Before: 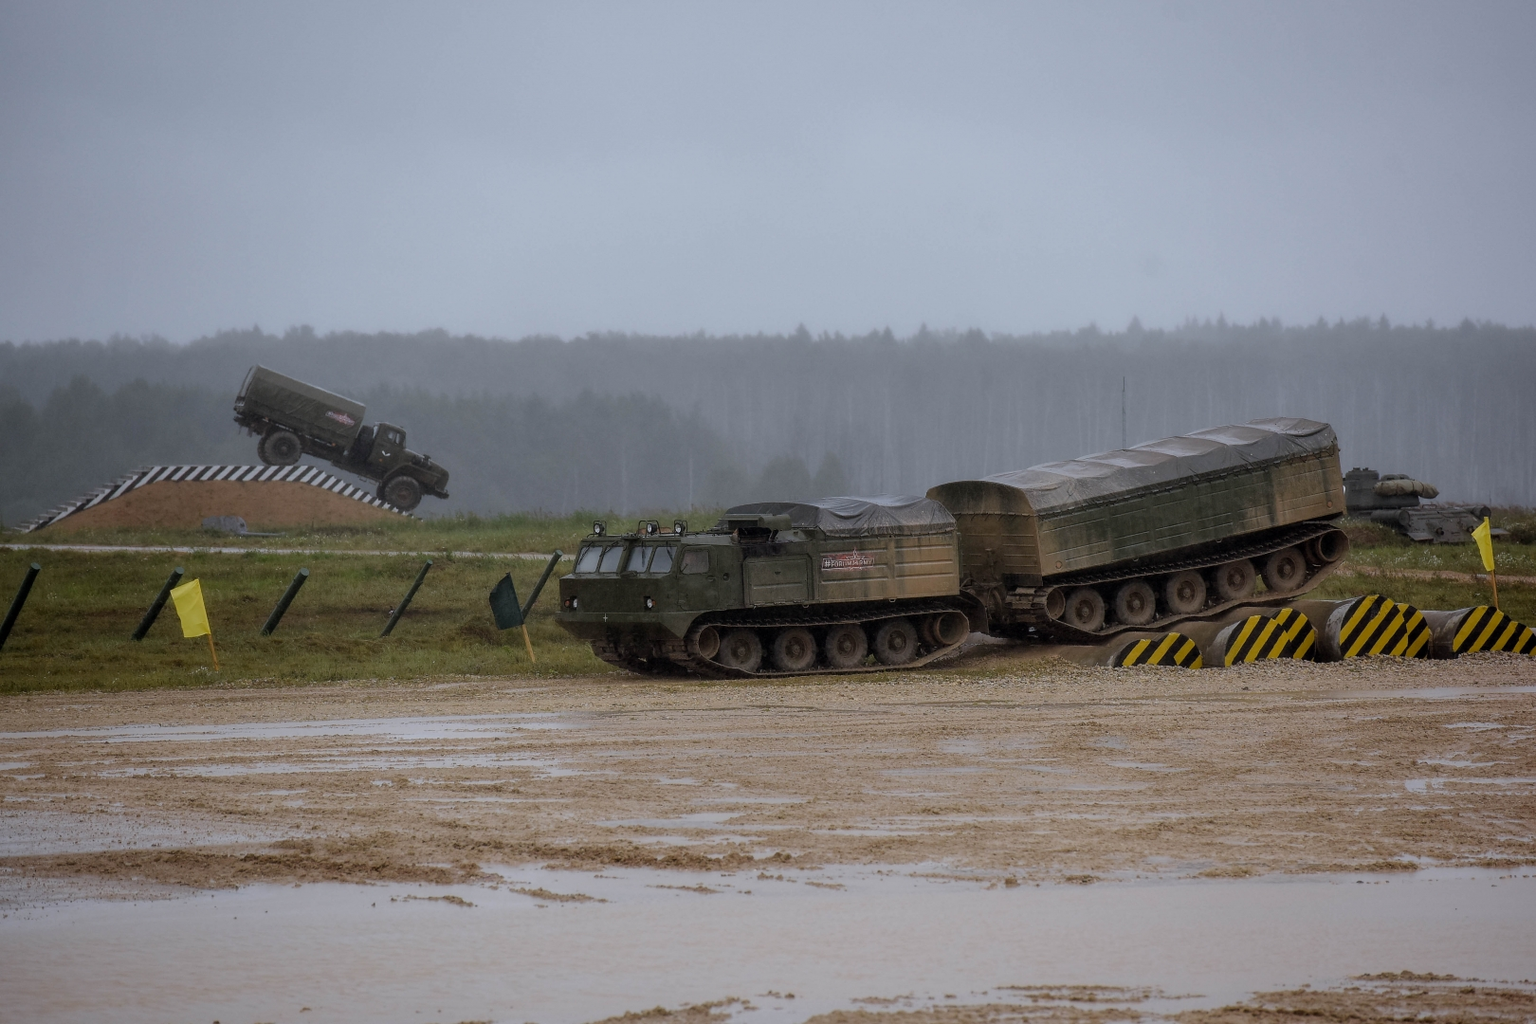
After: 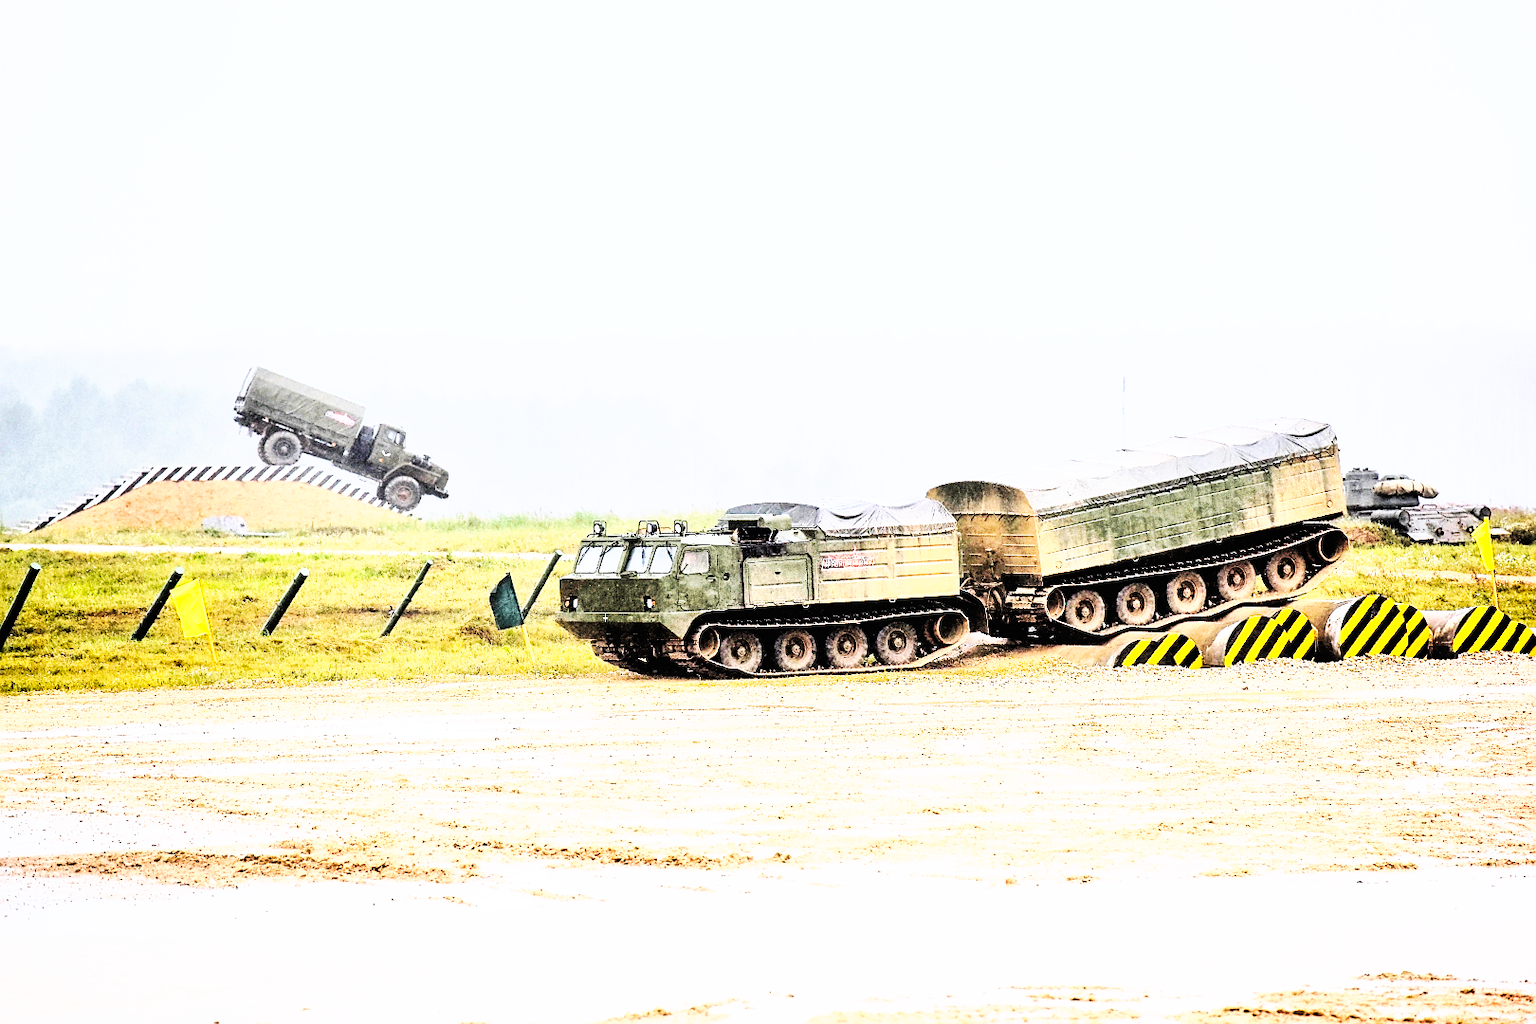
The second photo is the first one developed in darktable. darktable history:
sharpen: on, module defaults
tone equalizer: -7 EV 0.15 EV, -6 EV 0.6 EV, -5 EV 1.15 EV, -4 EV 1.33 EV, -3 EV 1.15 EV, -2 EV 0.6 EV, -1 EV 0.15 EV, mask exposure compensation -0.5 EV
rgb curve: curves: ch0 [(0, 0) (0.21, 0.15) (0.24, 0.21) (0.5, 0.75) (0.75, 0.96) (0.89, 0.99) (1, 1)]; ch1 [(0, 0.02) (0.21, 0.13) (0.25, 0.2) (0.5, 0.67) (0.75, 0.9) (0.89, 0.97) (1, 1)]; ch2 [(0, 0.02) (0.21, 0.13) (0.25, 0.2) (0.5, 0.67) (0.75, 0.9) (0.89, 0.97) (1, 1)], compensate middle gray true
tone curve: curves: ch0 [(0, 0) (0.003, 0.007) (0.011, 0.009) (0.025, 0.01) (0.044, 0.012) (0.069, 0.013) (0.1, 0.014) (0.136, 0.021) (0.177, 0.038) (0.224, 0.06) (0.277, 0.099) (0.335, 0.16) (0.399, 0.227) (0.468, 0.329) (0.543, 0.45) (0.623, 0.594) (0.709, 0.756) (0.801, 0.868) (0.898, 0.971) (1, 1)], preserve colors none
exposure: black level correction 0, exposure 1.1 EV, compensate exposure bias true, compensate highlight preservation false
